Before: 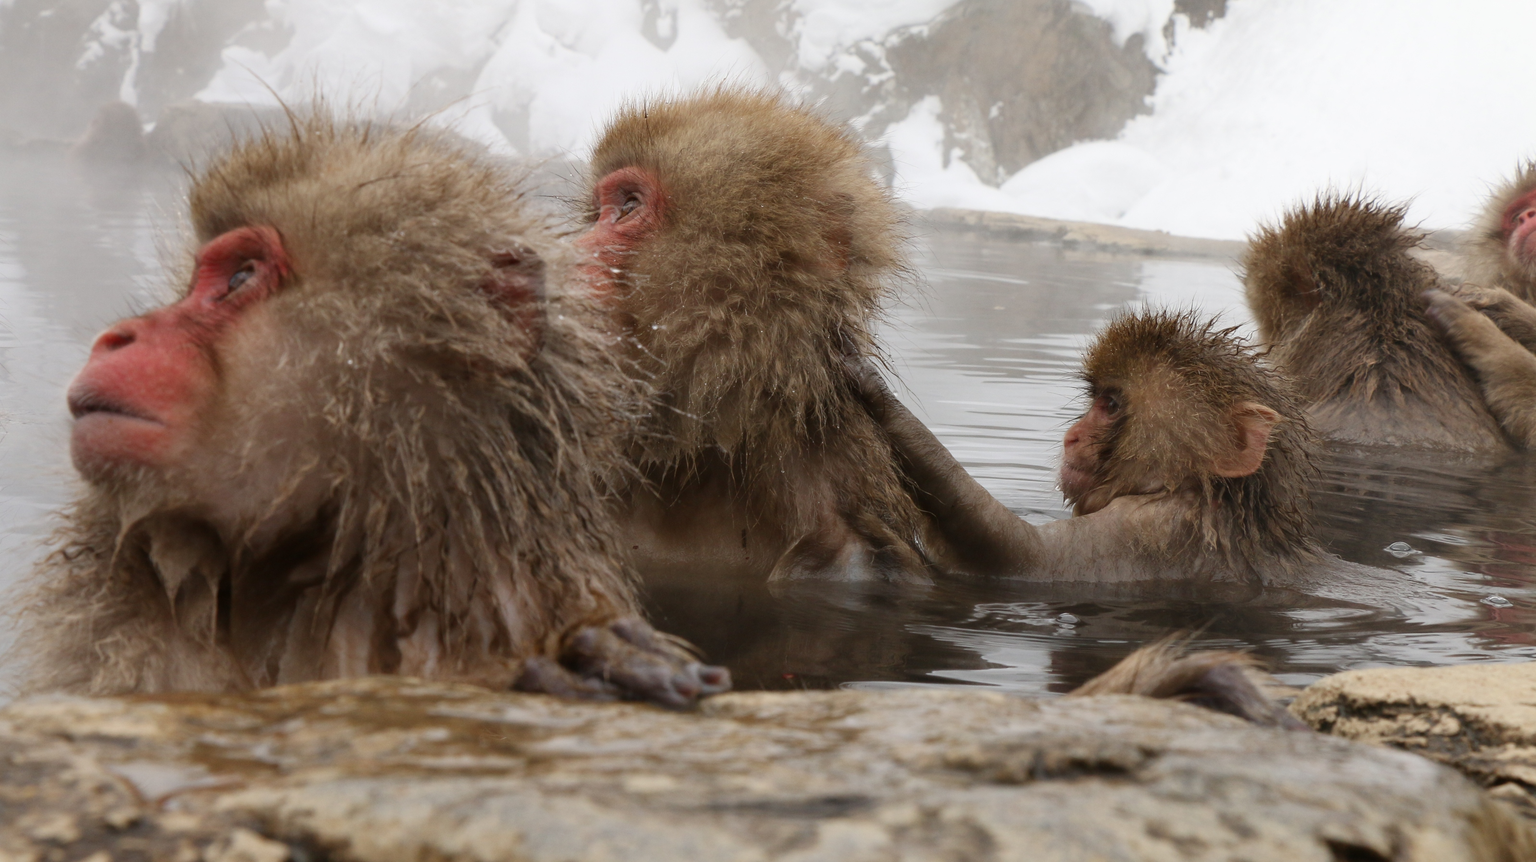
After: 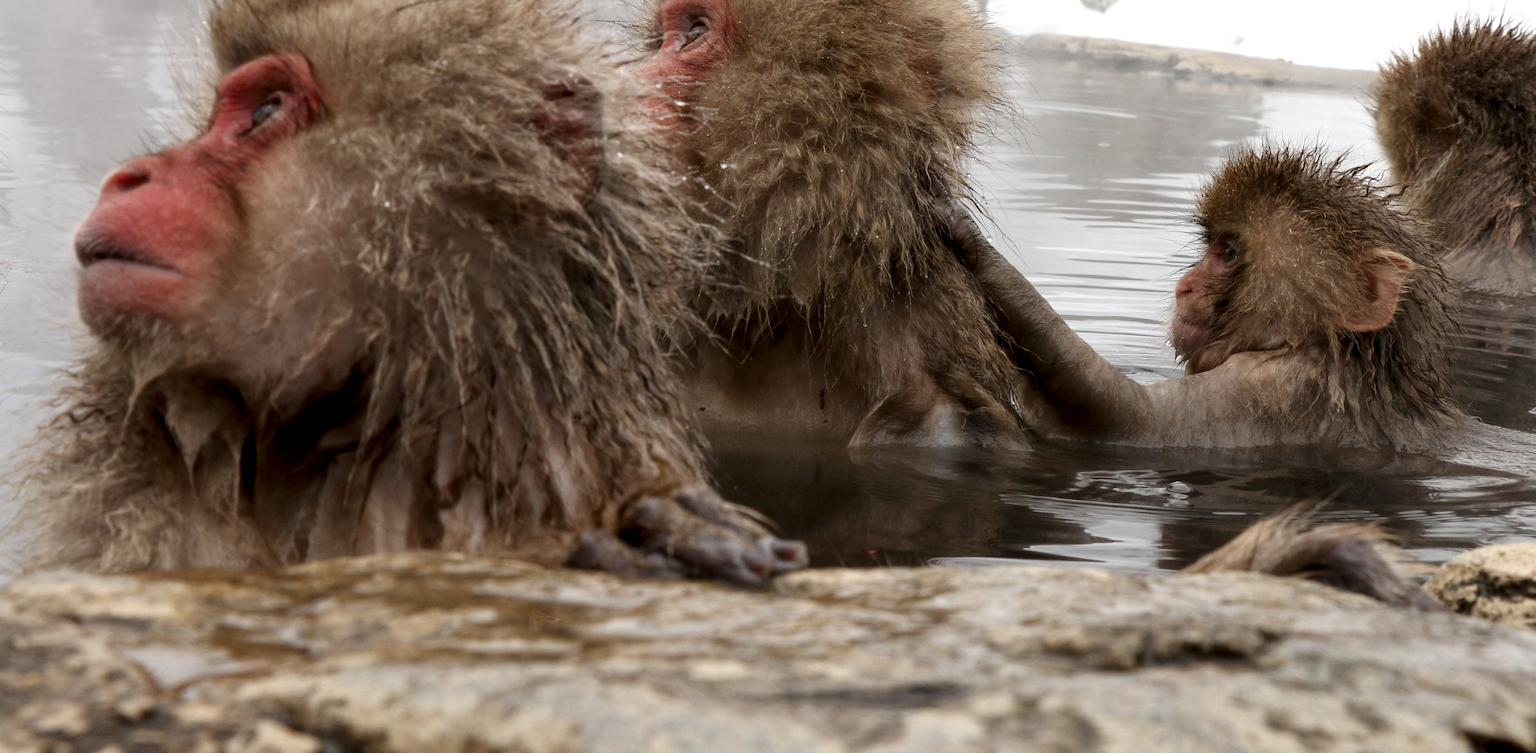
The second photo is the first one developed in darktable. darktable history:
crop: top 20.583%, right 9.455%, bottom 0.289%
local contrast: highlights 149%, shadows 121%, detail 139%, midtone range 0.254
